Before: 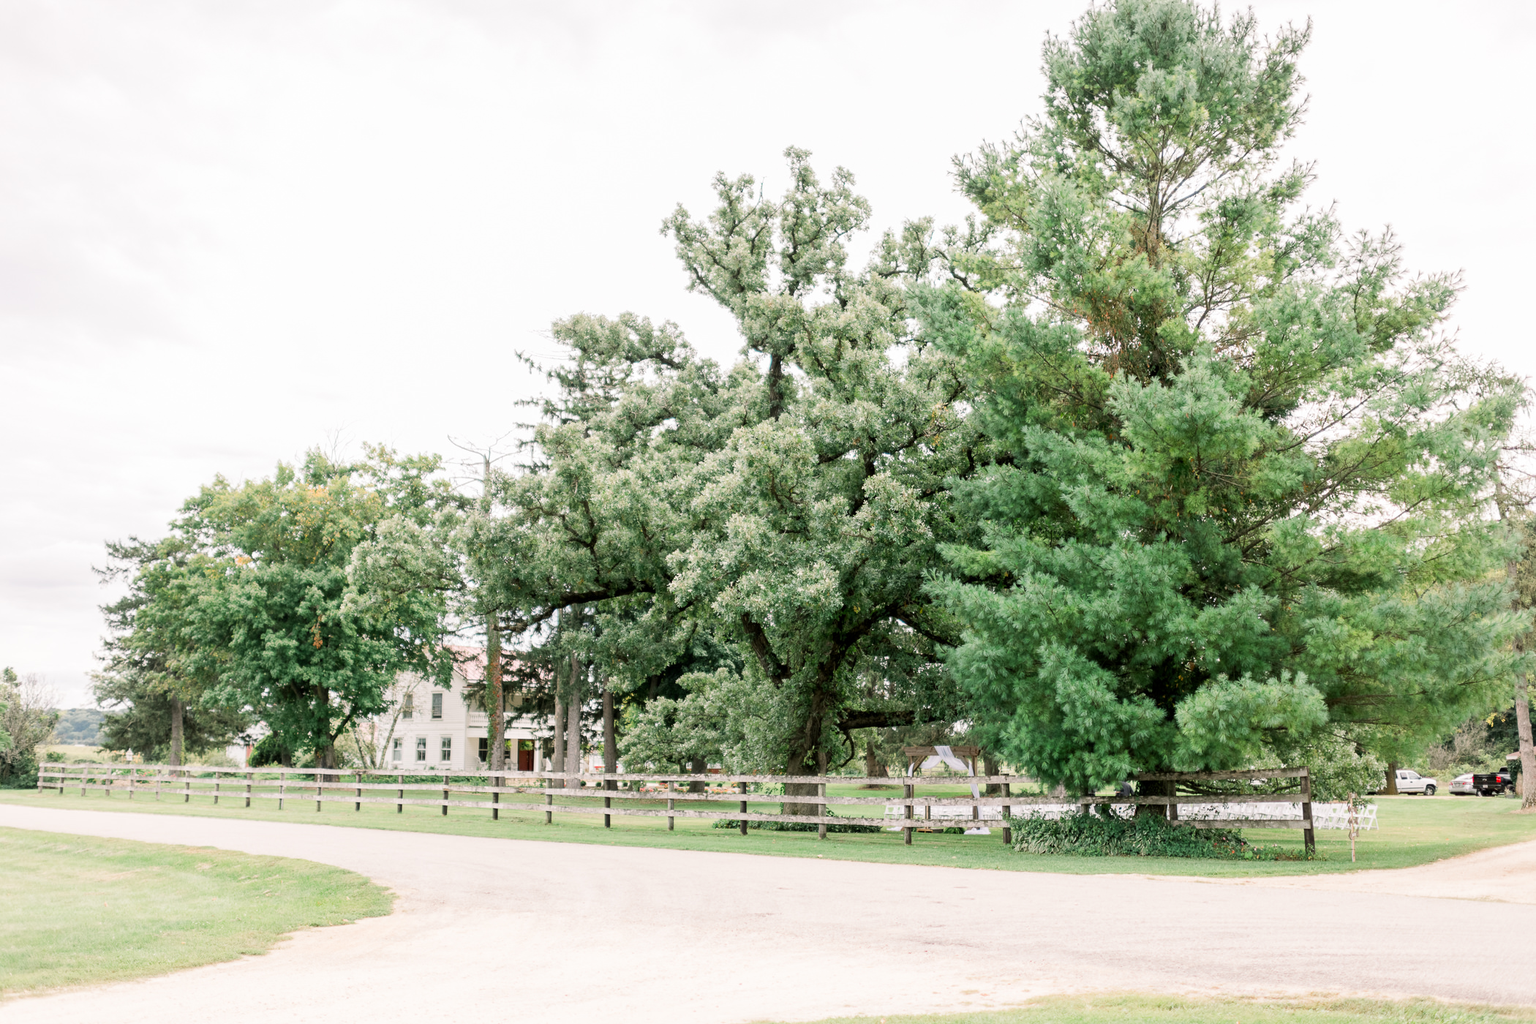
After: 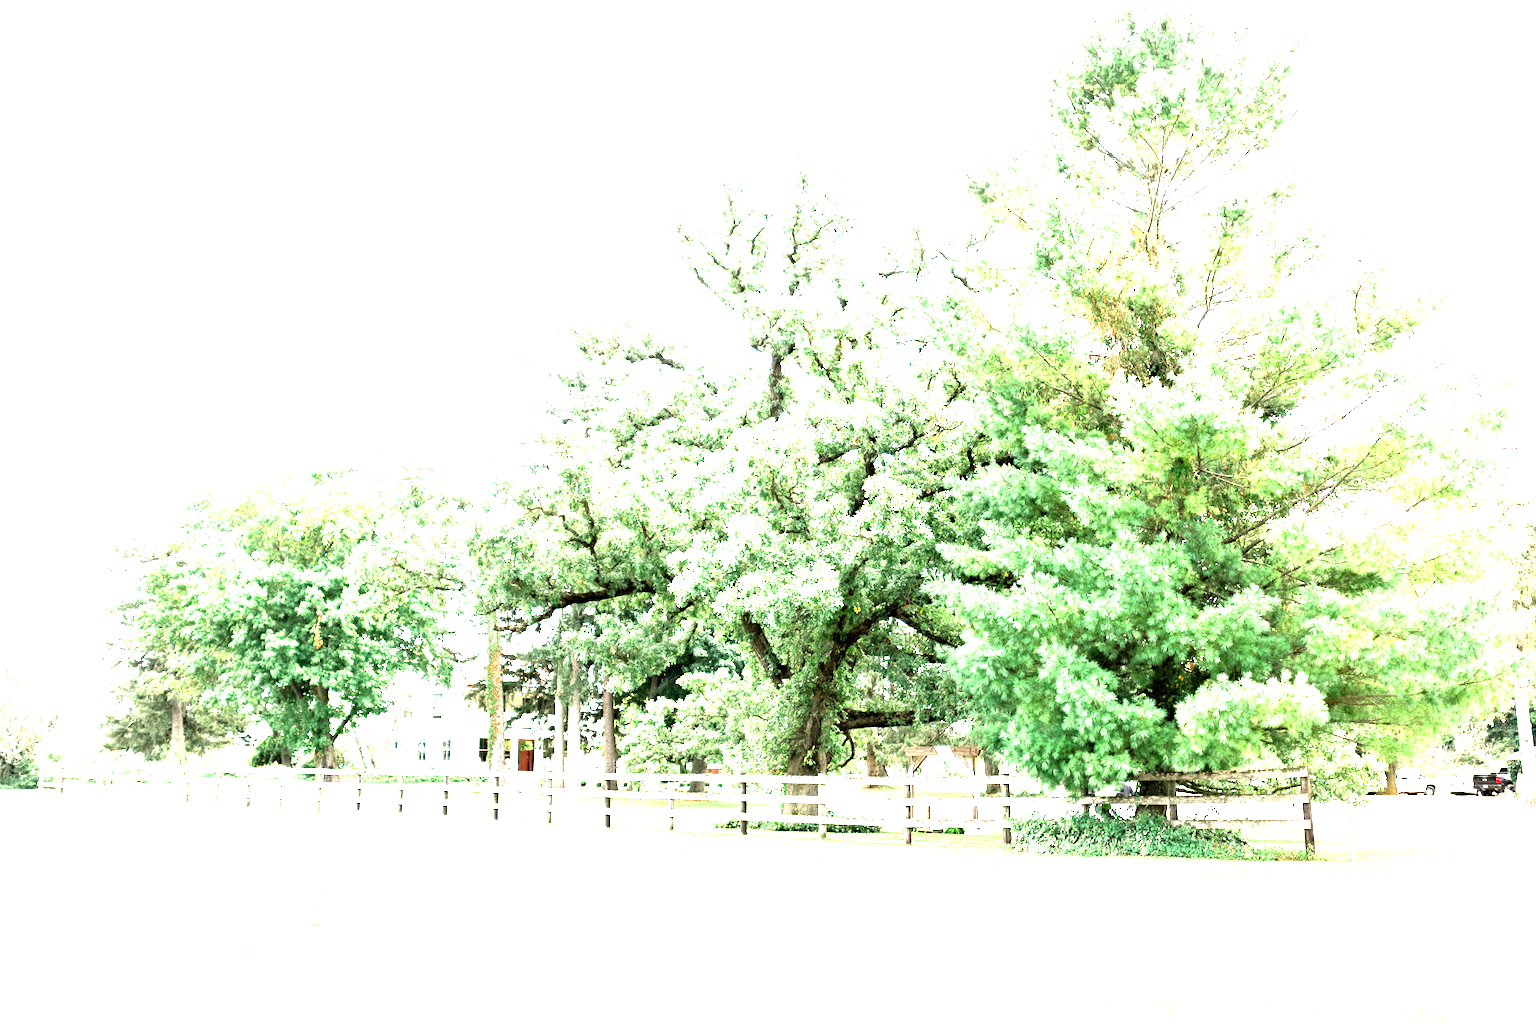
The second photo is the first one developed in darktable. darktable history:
exposure: black level correction 0, exposure 2.423 EV, compensate exposure bias true, compensate highlight preservation false
haze removal: compatibility mode true, adaptive false
